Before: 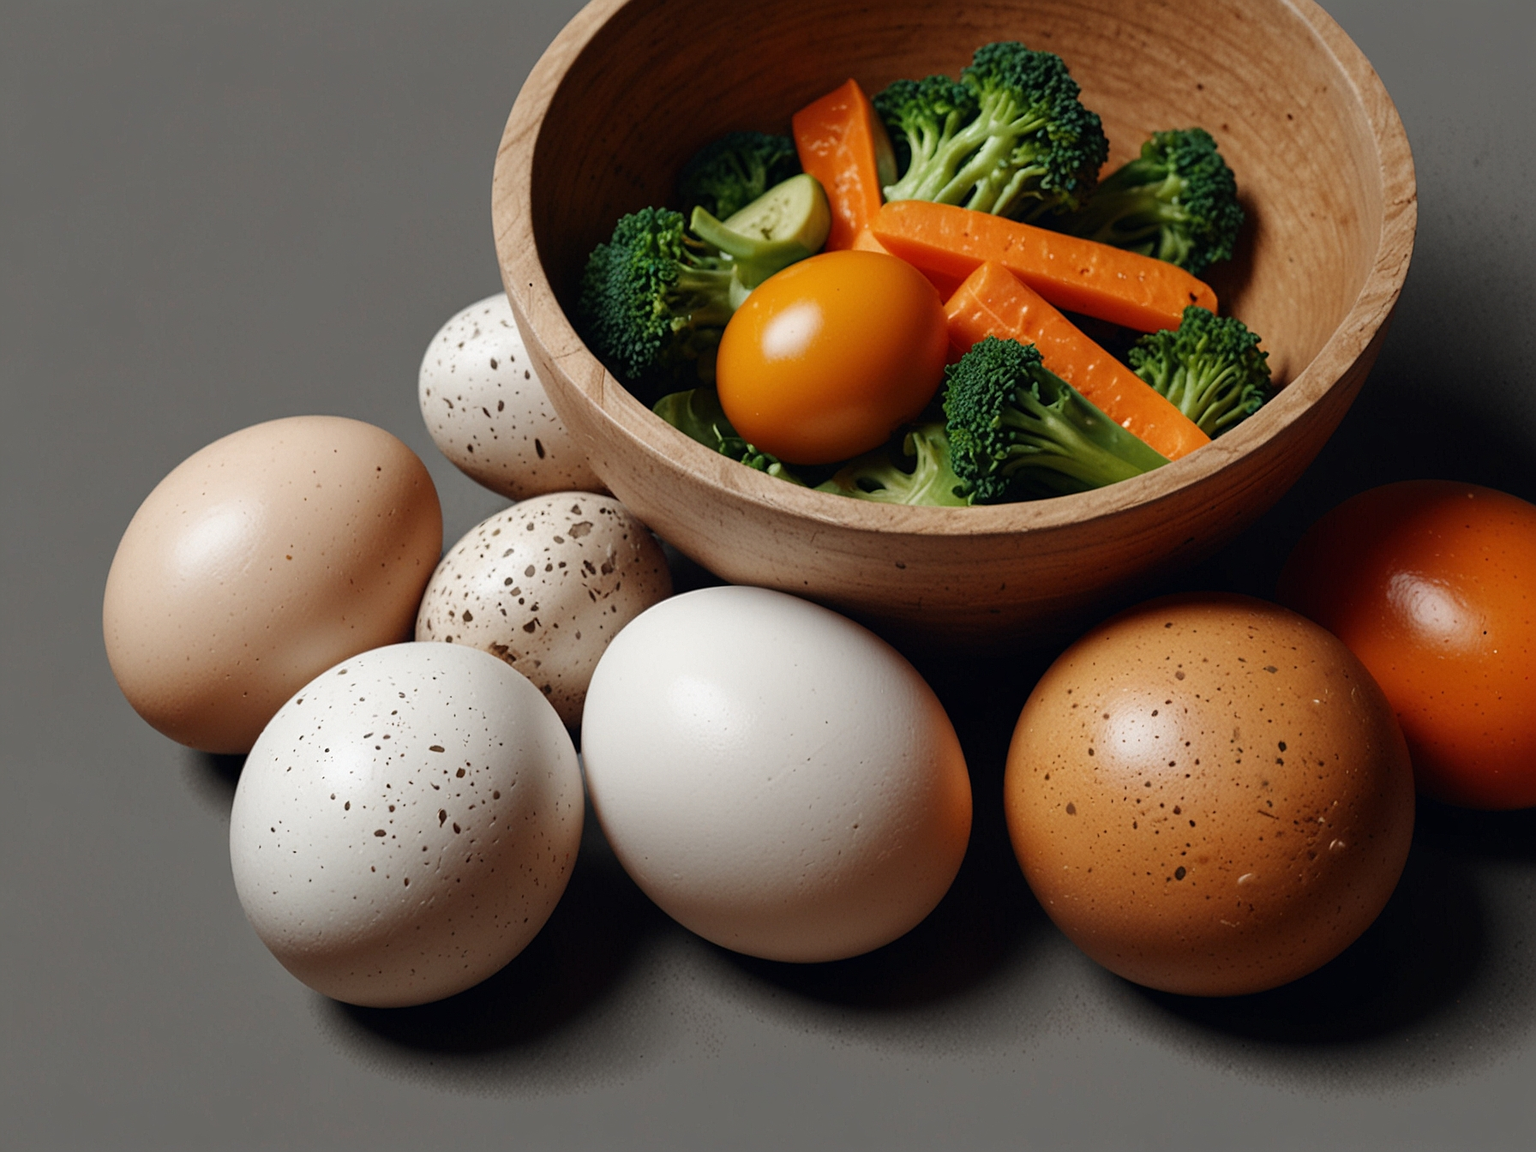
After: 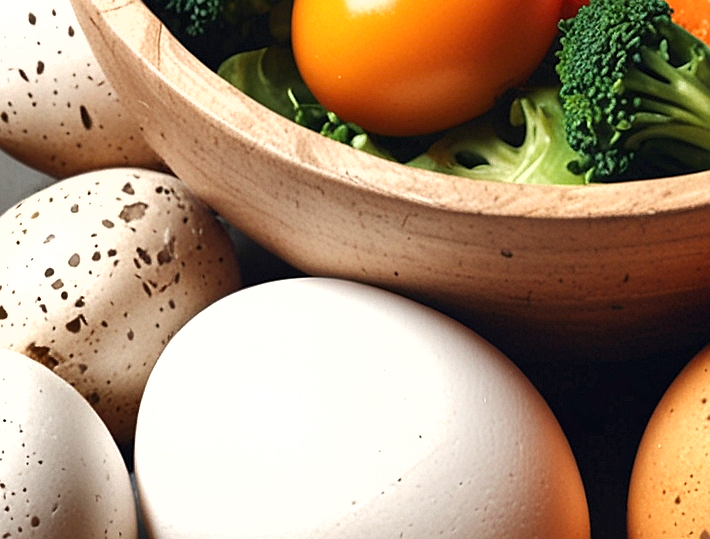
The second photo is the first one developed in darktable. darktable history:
crop: left 30.366%, top 30.277%, right 30.003%, bottom 29.594%
tone equalizer: edges refinement/feathering 500, mask exposure compensation -1.57 EV, preserve details guided filter
sharpen: radius 1.563, amount 0.372, threshold 1.506
exposure: black level correction 0, exposure 1.1 EV, compensate exposure bias true, compensate highlight preservation false
shadows and highlights: shadows 25.41, highlights -48.16, soften with gaussian
